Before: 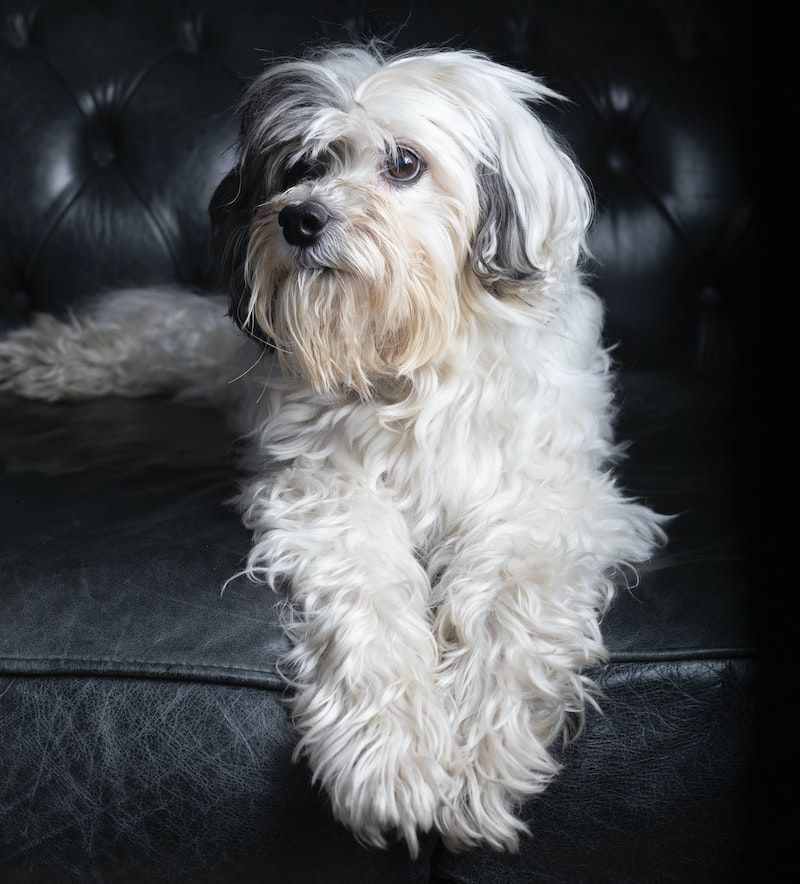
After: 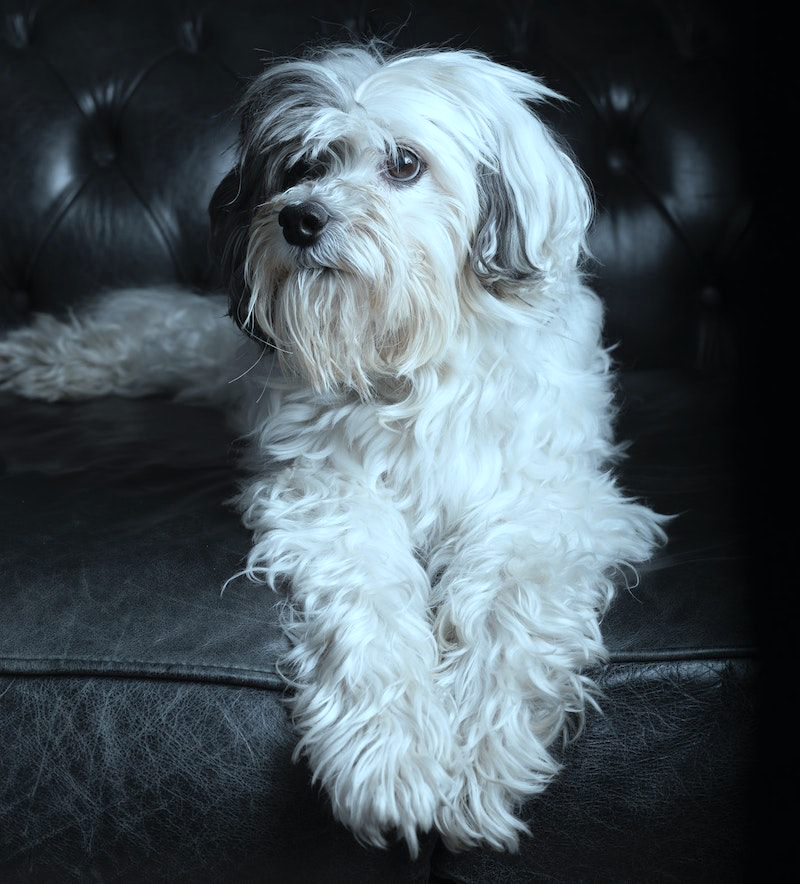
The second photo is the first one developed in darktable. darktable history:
color correction: highlights a* -12.85, highlights b* -17.52, saturation 0.7
